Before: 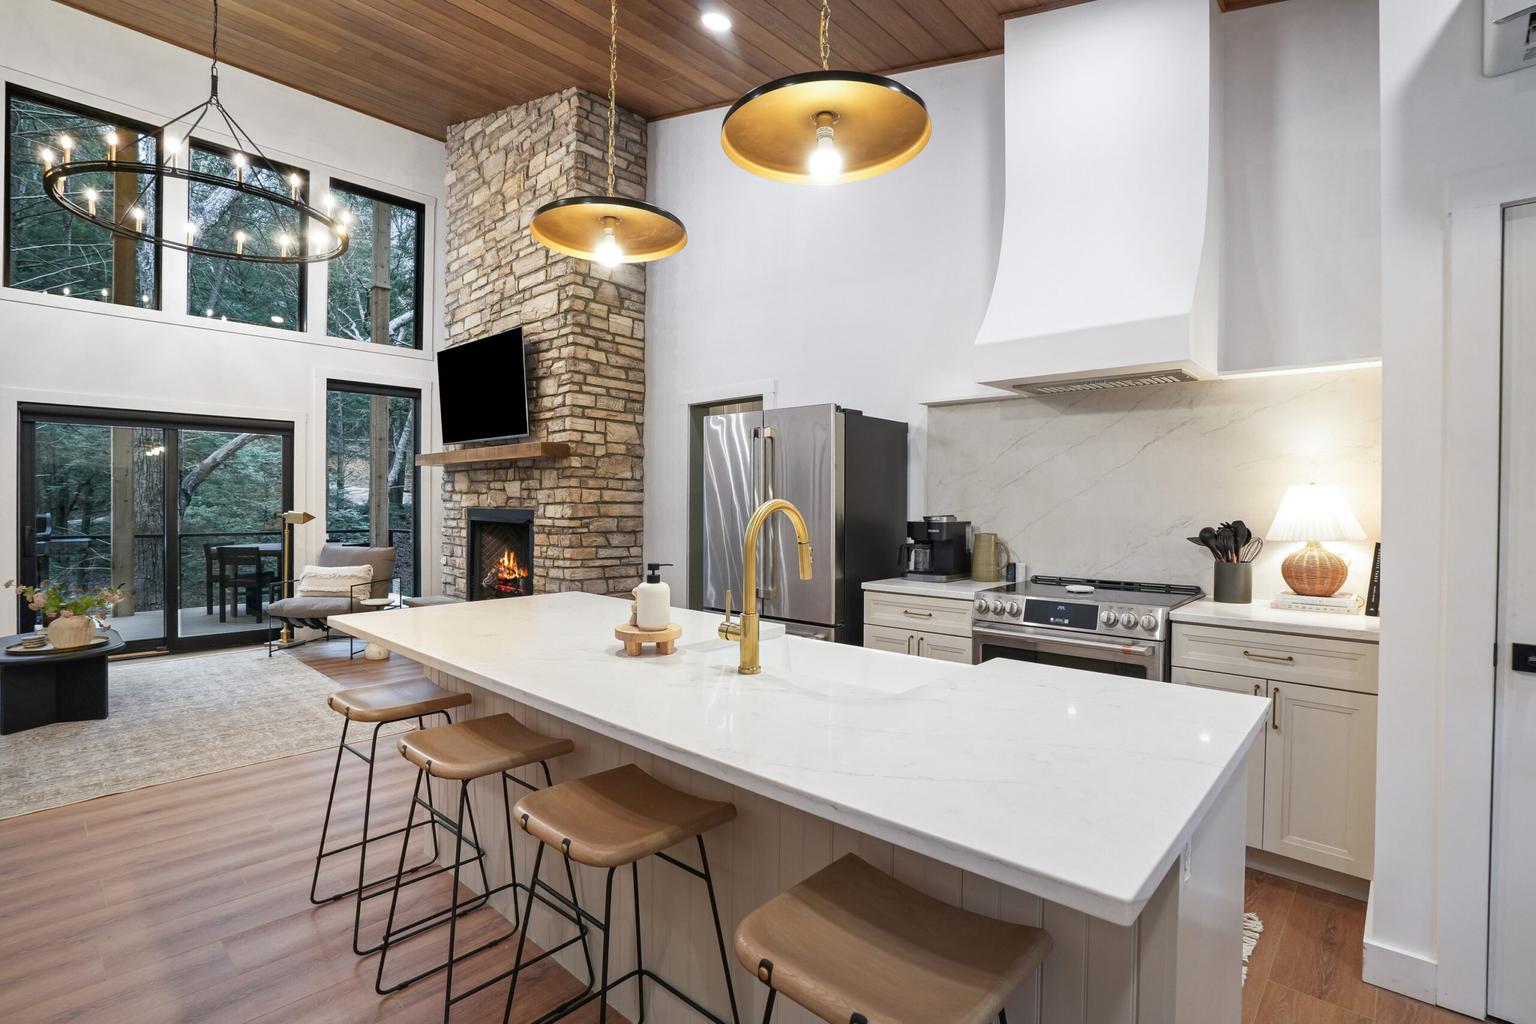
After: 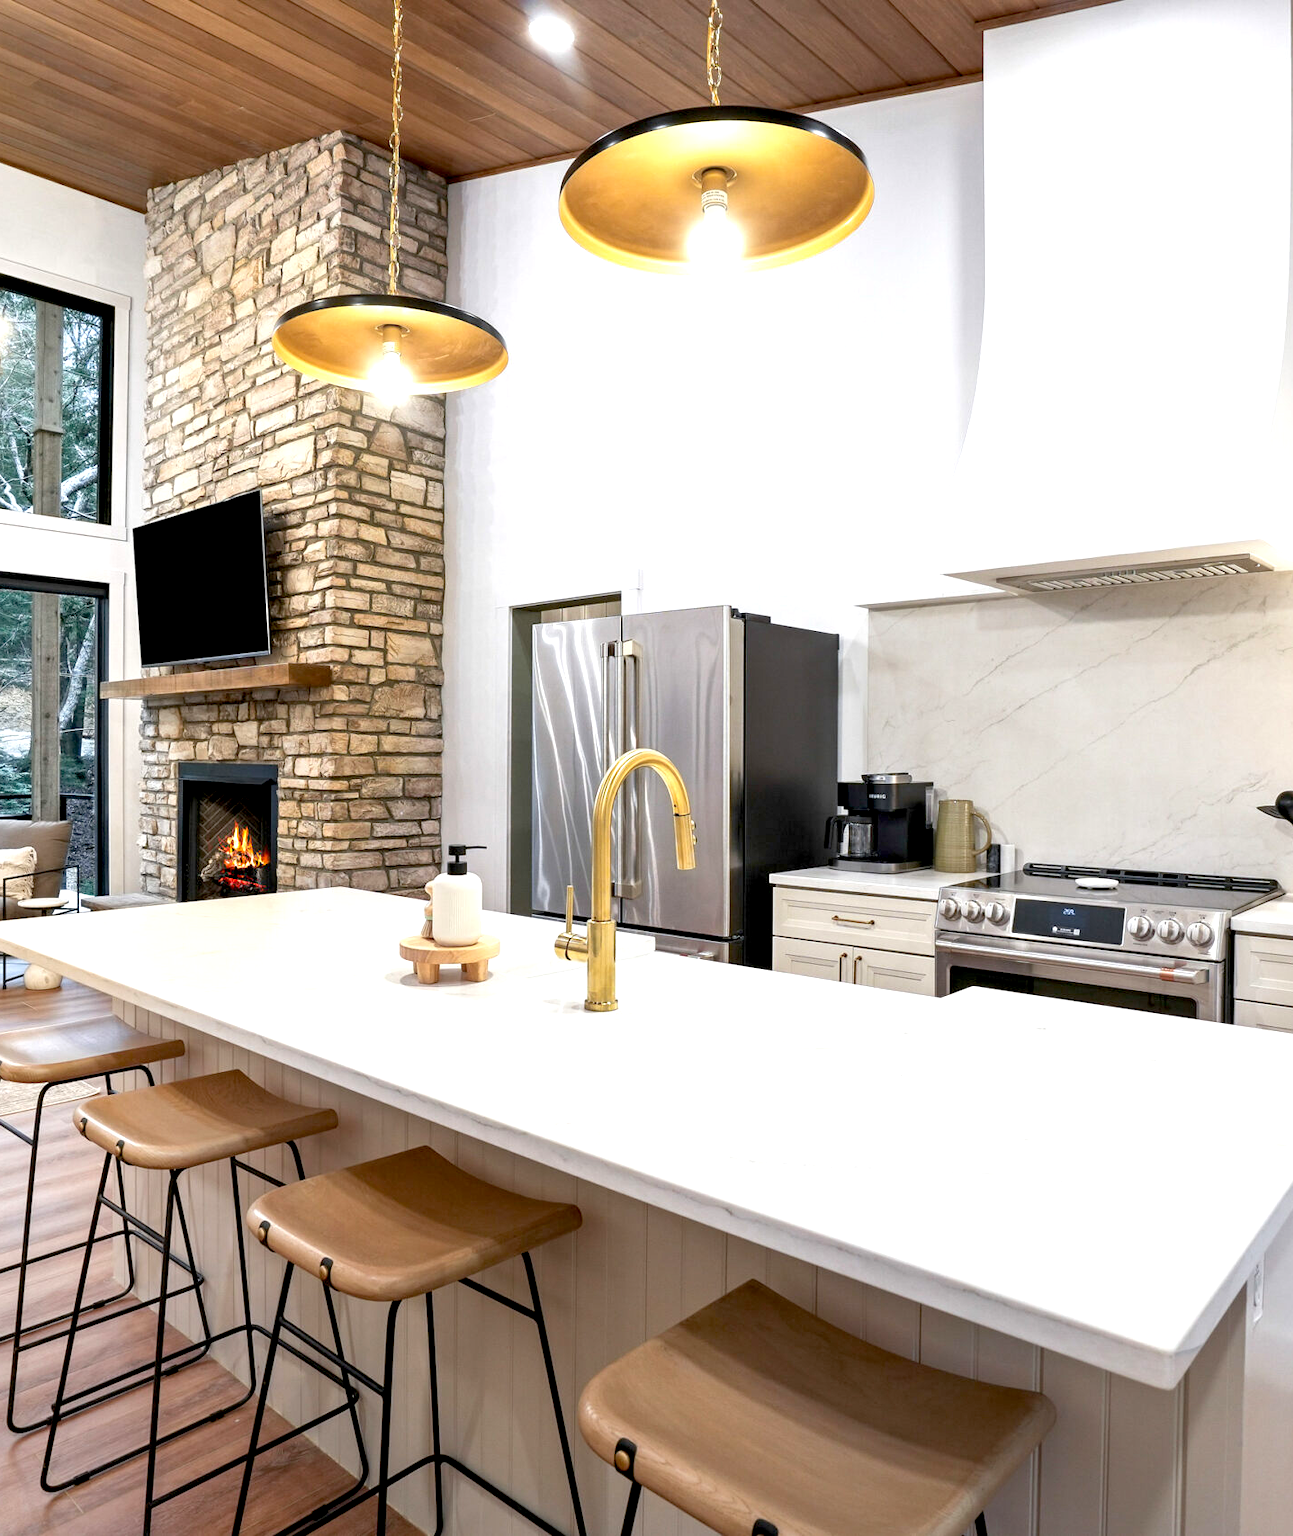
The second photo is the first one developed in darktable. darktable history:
crop and rotate: left 22.713%, right 21.099%
exposure: black level correction 0.012, exposure 0.691 EV, compensate highlight preservation false
